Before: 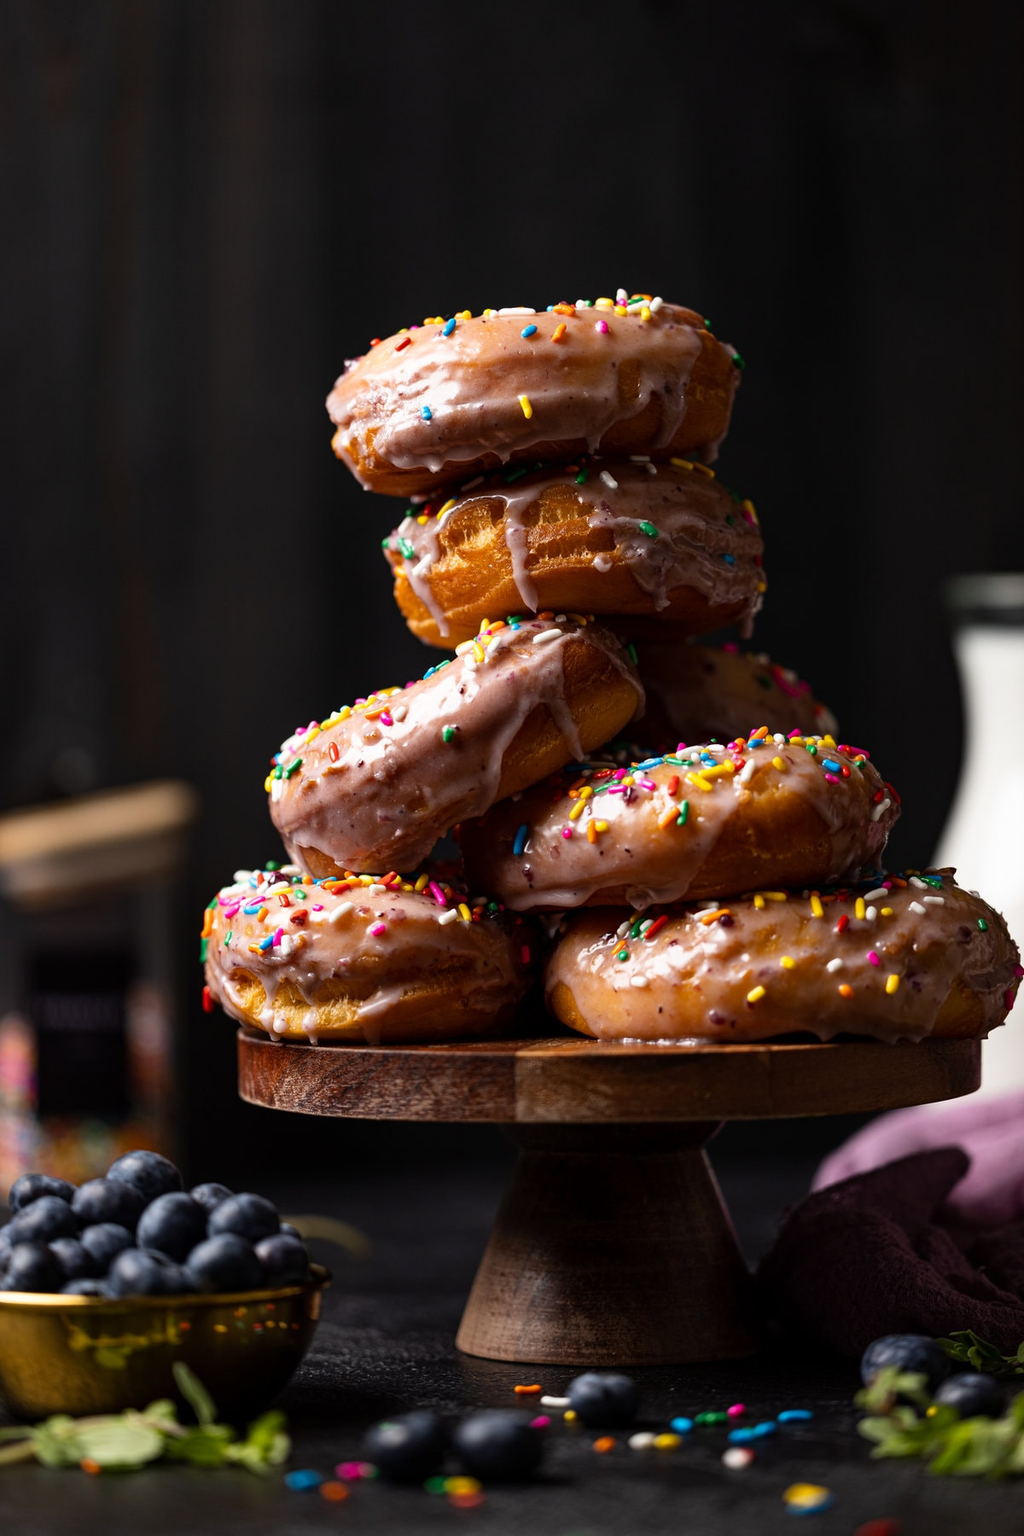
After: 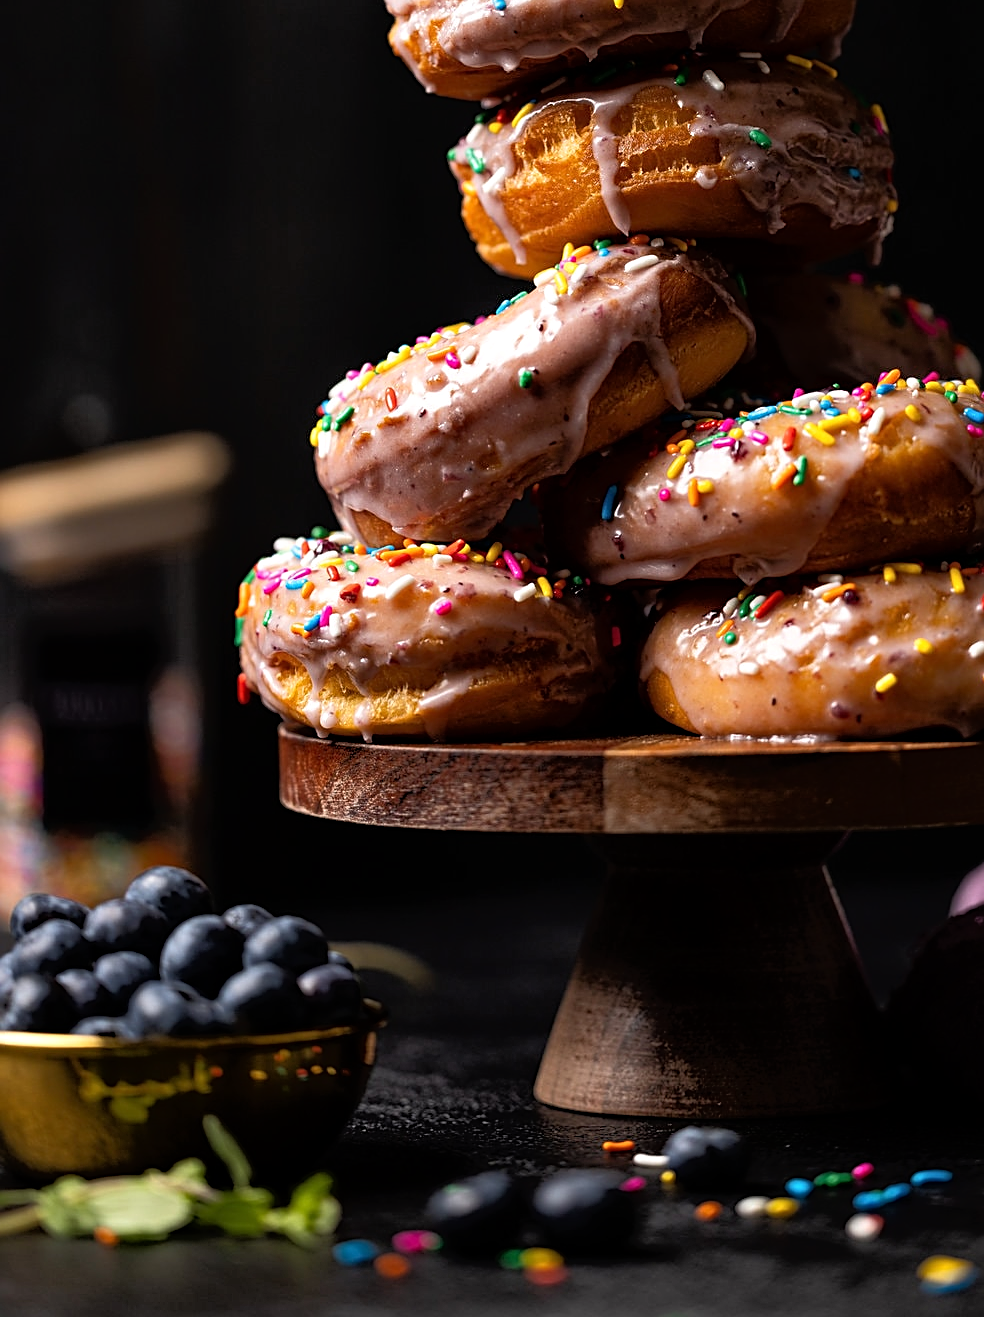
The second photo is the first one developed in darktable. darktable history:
sharpen: on, module defaults
tone equalizer: -8 EV -1.87 EV, -7 EV -1.13 EV, -6 EV -1.61 EV, mask exposure compensation -0.495 EV
exposure: exposure 0.162 EV, compensate highlight preservation false
crop: top 26.823%, right 17.974%
